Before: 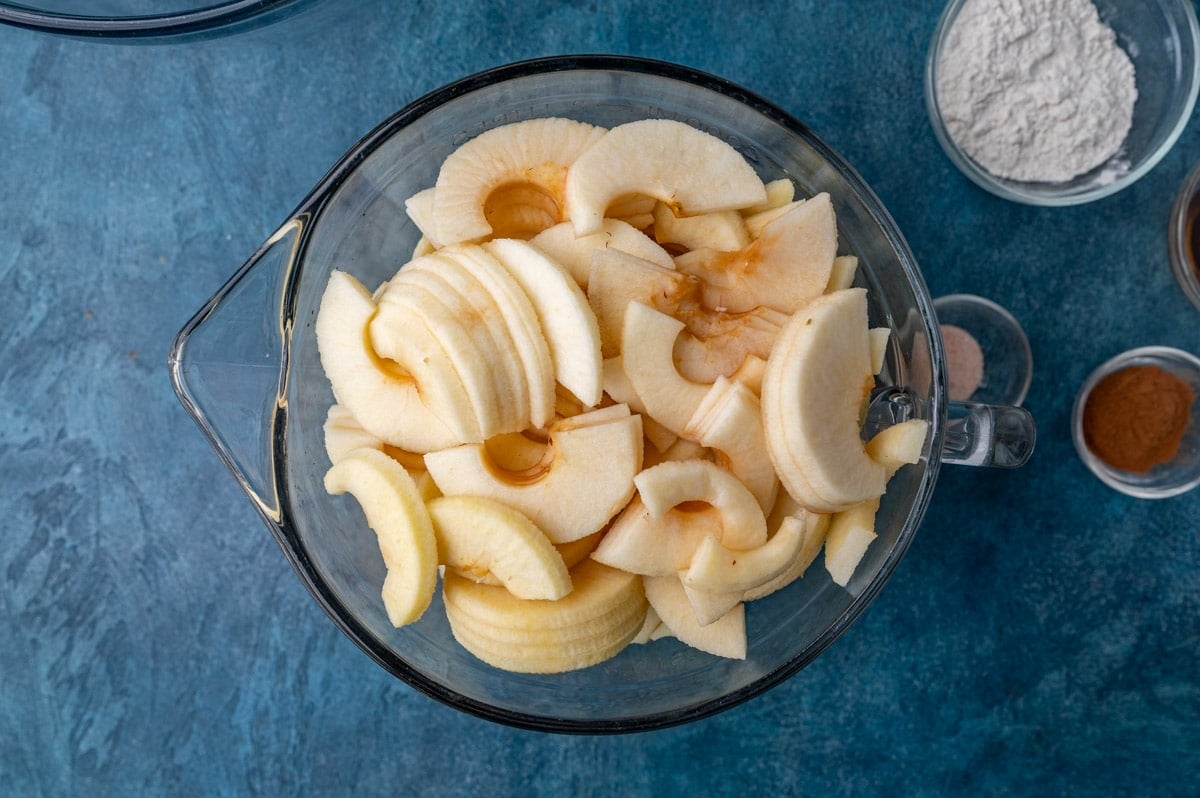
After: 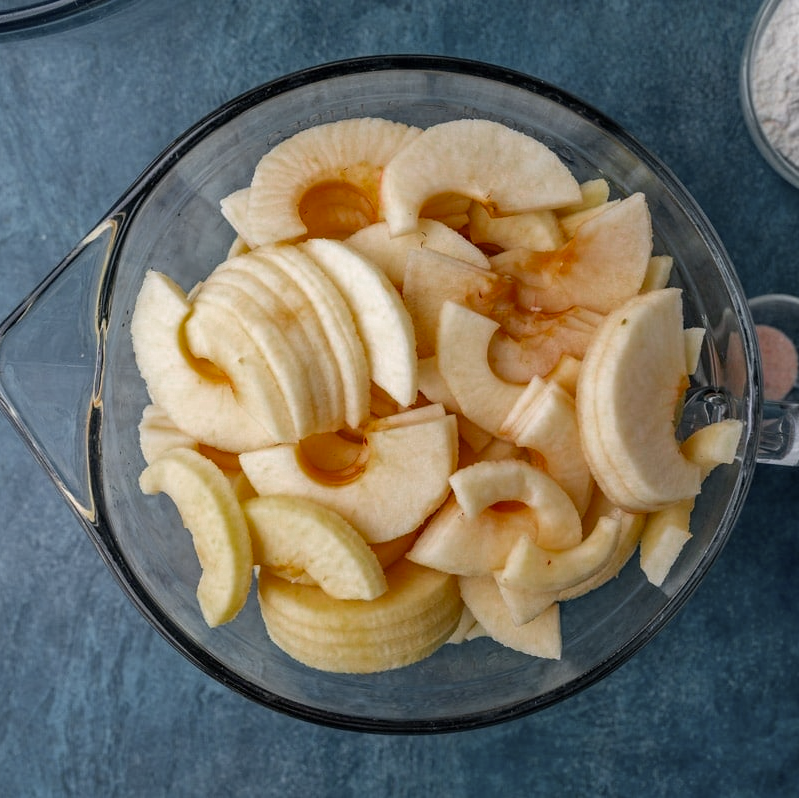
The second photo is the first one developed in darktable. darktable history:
crop: left 15.419%, right 17.914%
color zones: curves: ch0 [(0, 0.48) (0.209, 0.398) (0.305, 0.332) (0.429, 0.493) (0.571, 0.5) (0.714, 0.5) (0.857, 0.5) (1, 0.48)]; ch1 [(0, 0.633) (0.143, 0.586) (0.286, 0.489) (0.429, 0.448) (0.571, 0.31) (0.714, 0.335) (0.857, 0.492) (1, 0.633)]; ch2 [(0, 0.448) (0.143, 0.498) (0.286, 0.5) (0.429, 0.5) (0.571, 0.5) (0.714, 0.5) (0.857, 0.5) (1, 0.448)]
